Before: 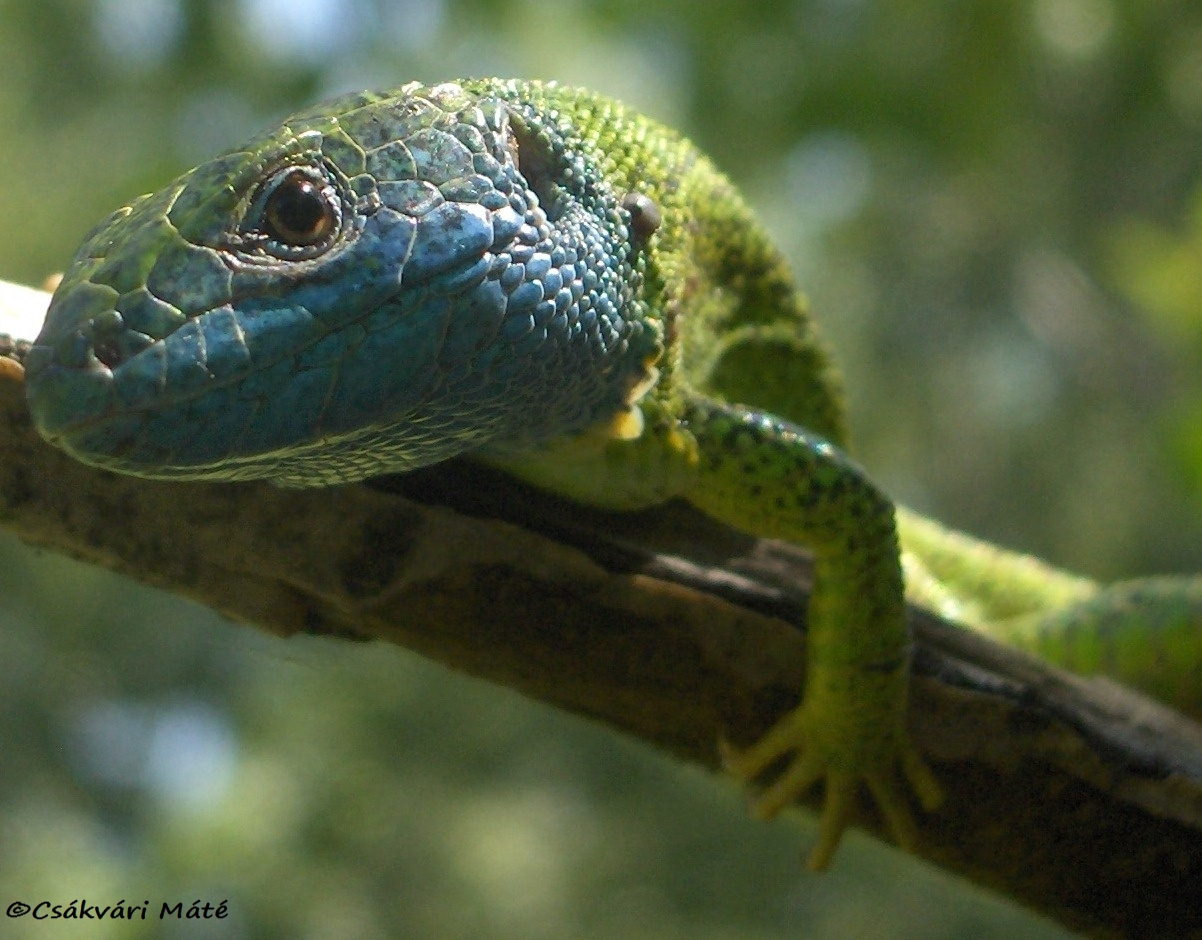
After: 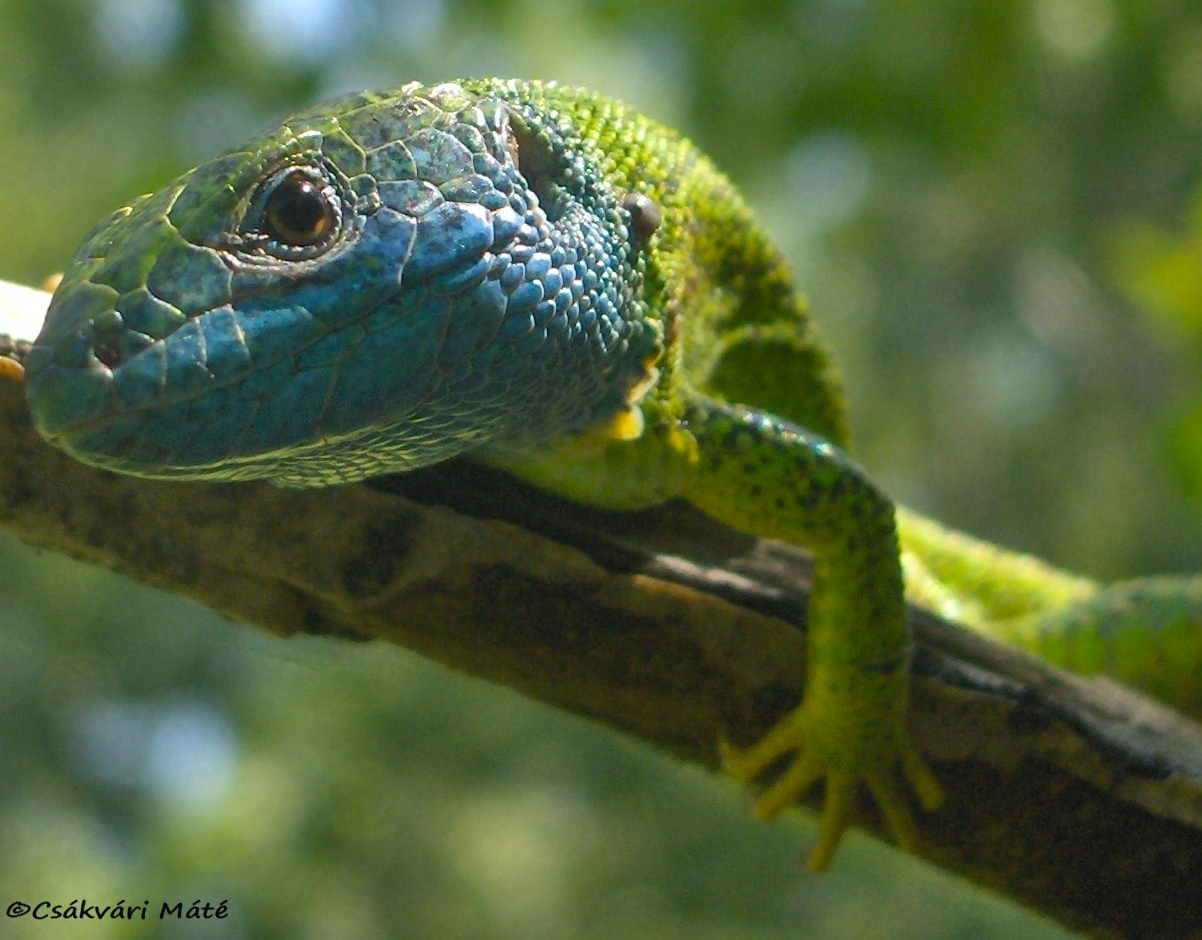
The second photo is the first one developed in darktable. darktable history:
shadows and highlights: soften with gaussian
color balance rgb: shadows lift › chroma 1.04%, shadows lift › hue 216.93°, global offset › luminance 0.229%, perceptual saturation grading › global saturation 25.38%
